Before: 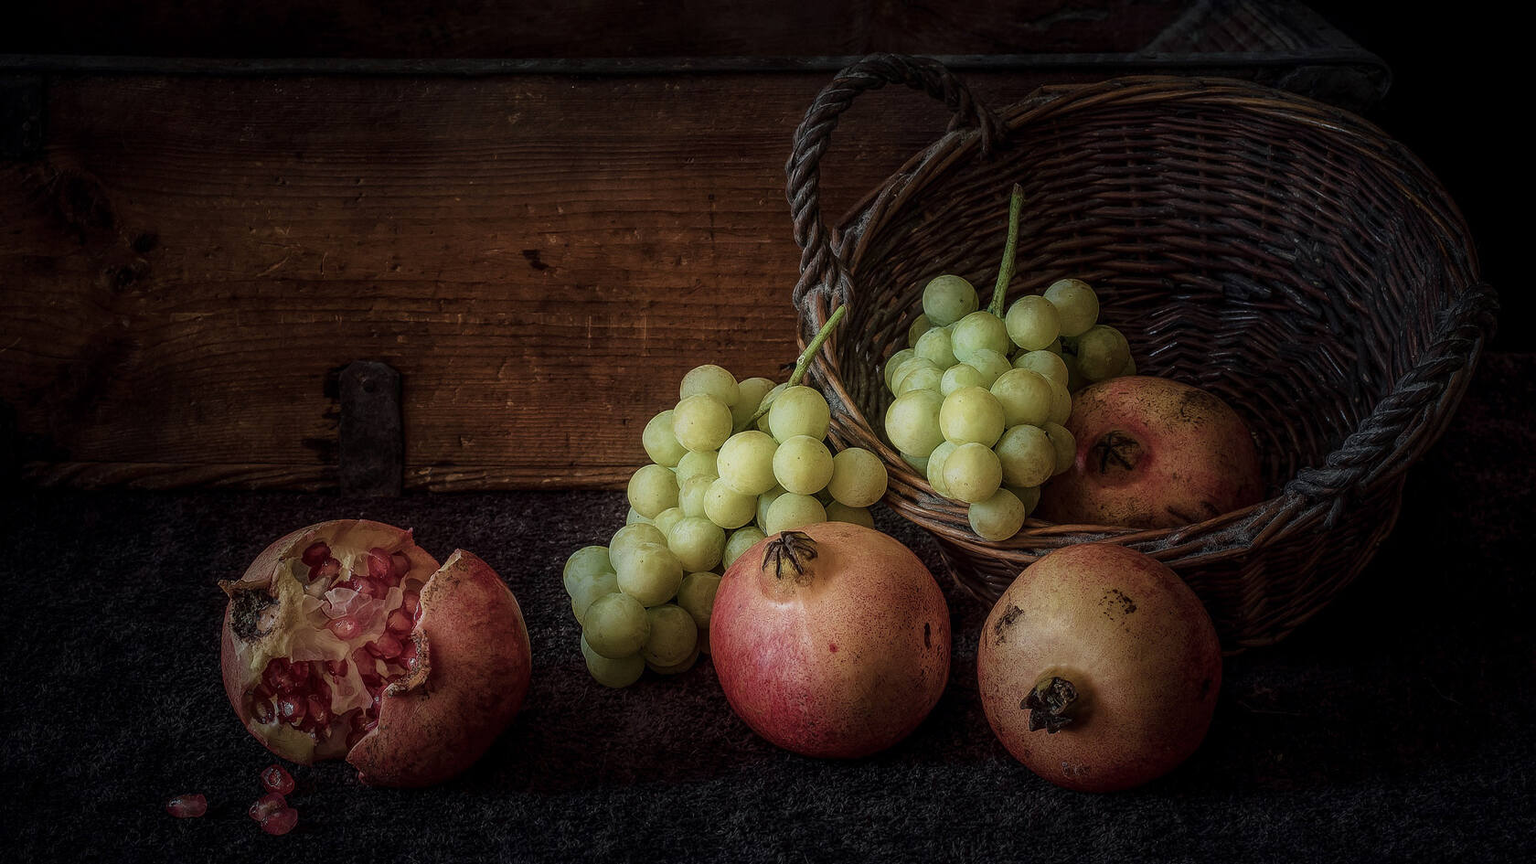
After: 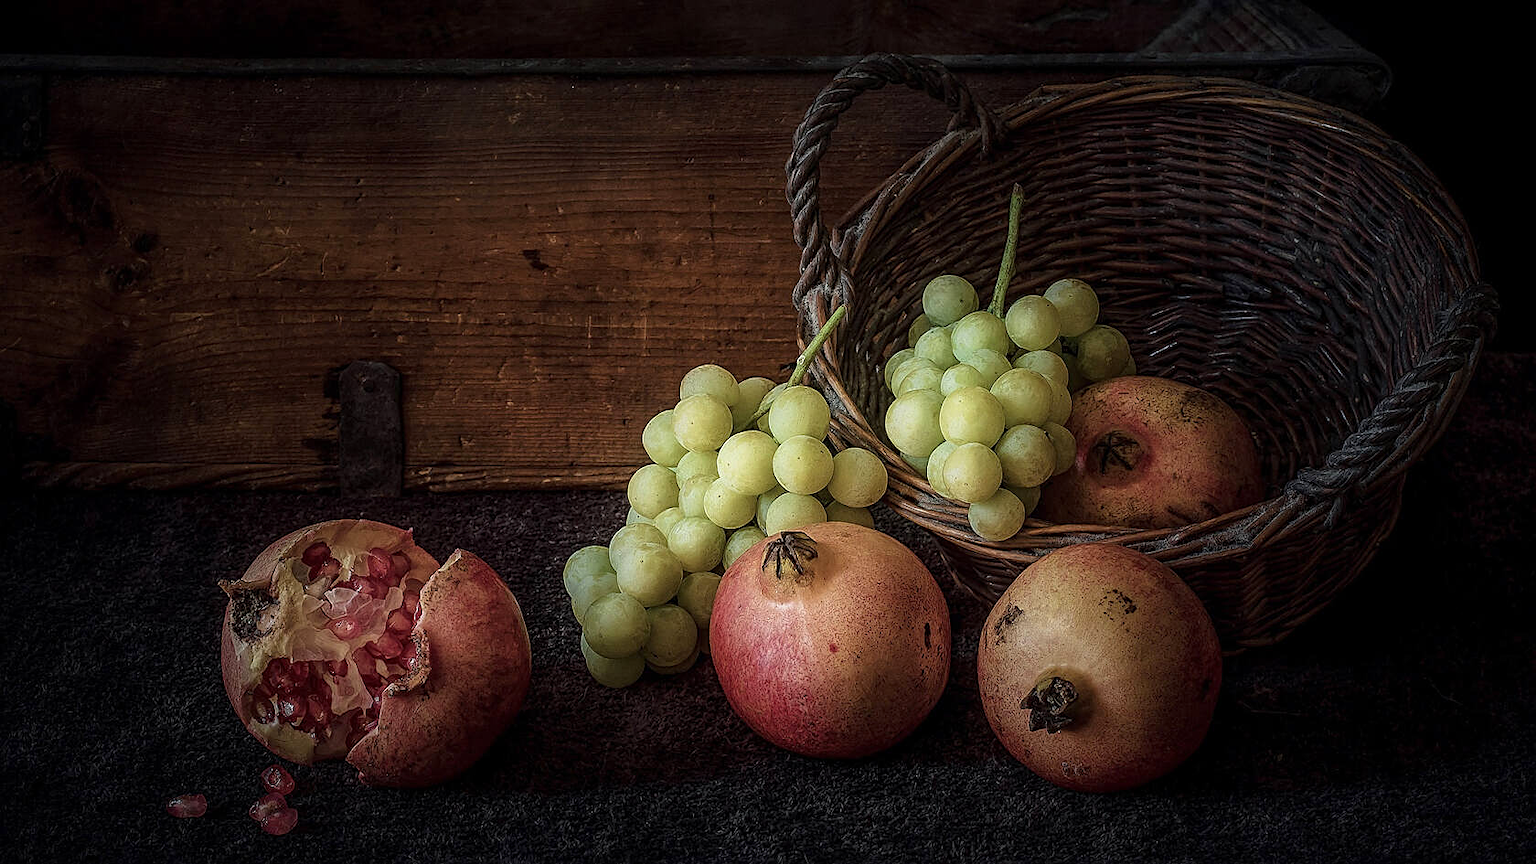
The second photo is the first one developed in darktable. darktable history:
exposure: exposure 0.3 EV, compensate highlight preservation false
sharpen: on, module defaults
